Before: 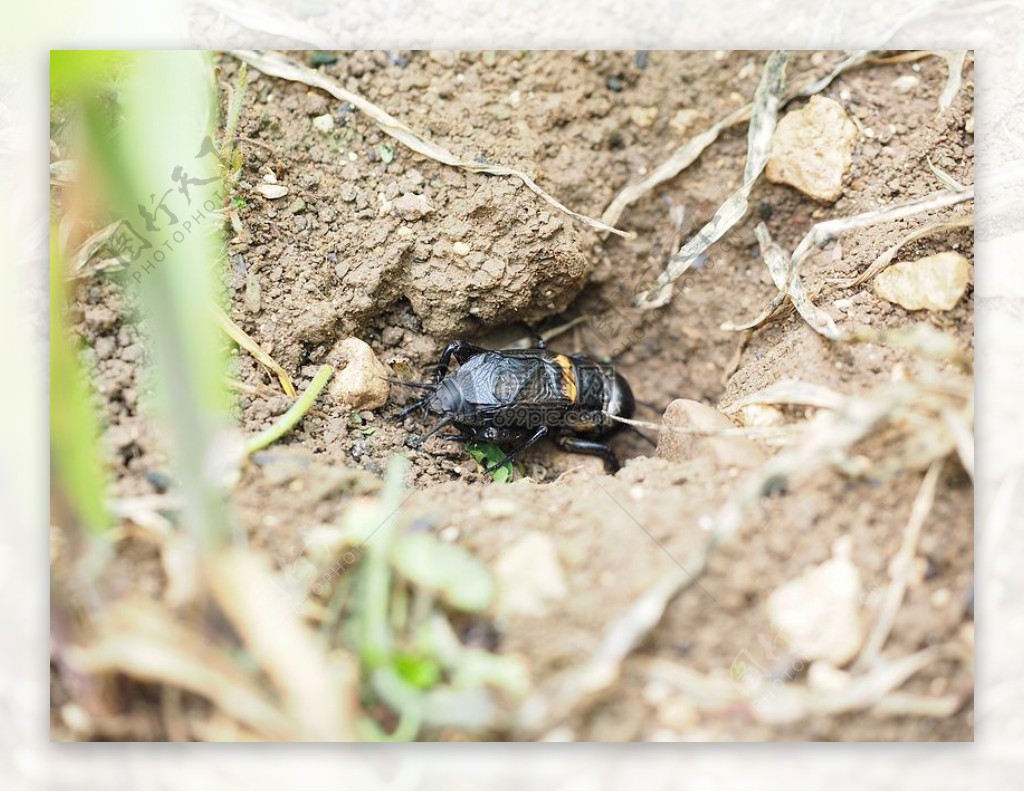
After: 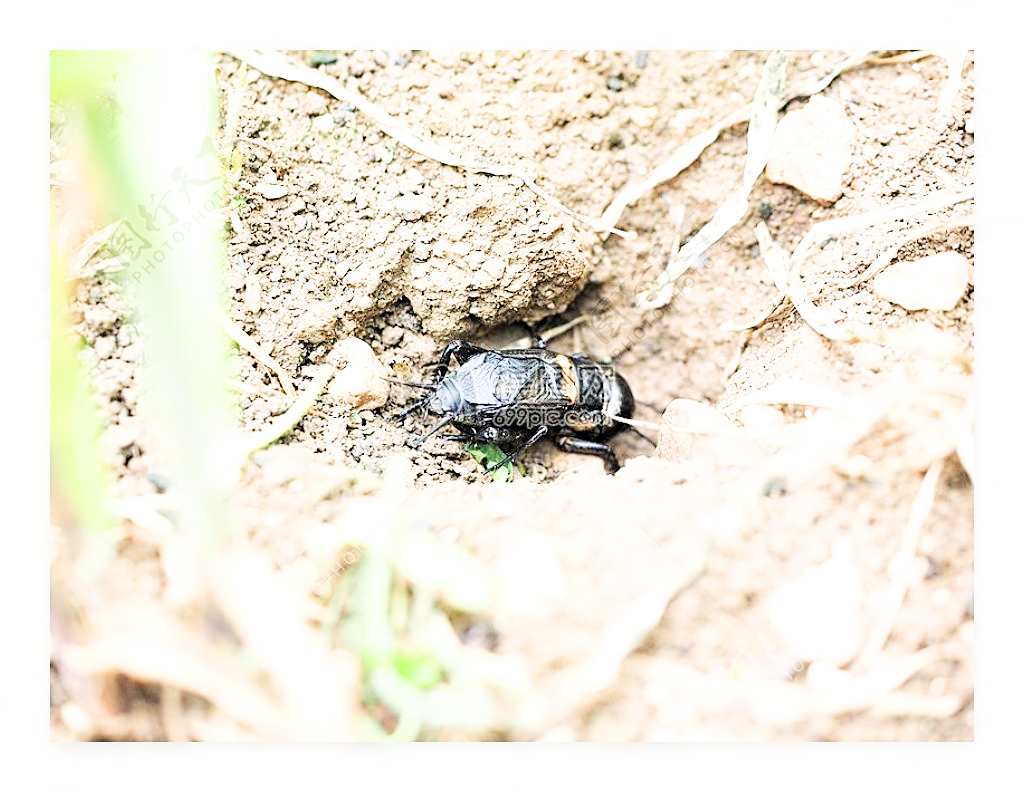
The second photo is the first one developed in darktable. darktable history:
sharpen: on, module defaults
filmic rgb: black relative exposure -5 EV, hardness 2.88, contrast 1.2, highlights saturation mix -30%
exposure: black level correction 0.001, exposure 1.822 EV, compensate exposure bias true, compensate highlight preservation false
